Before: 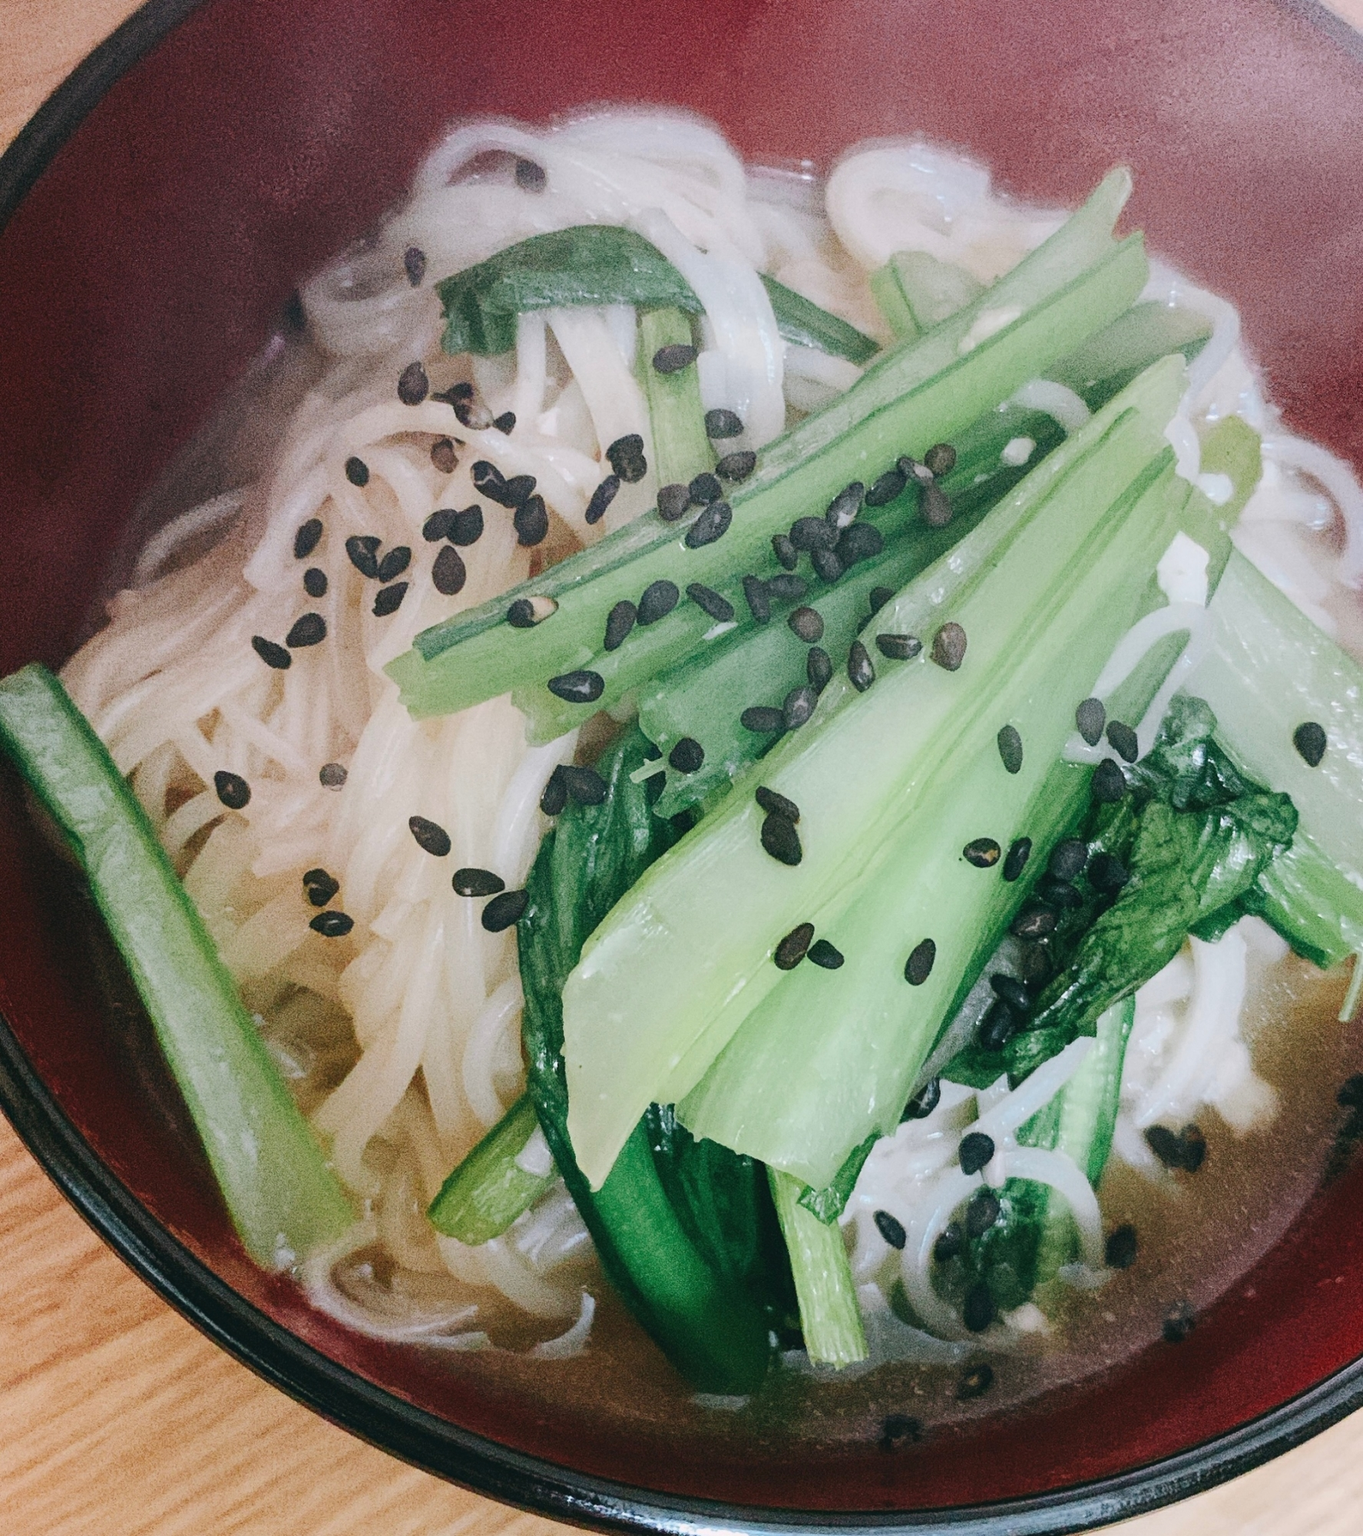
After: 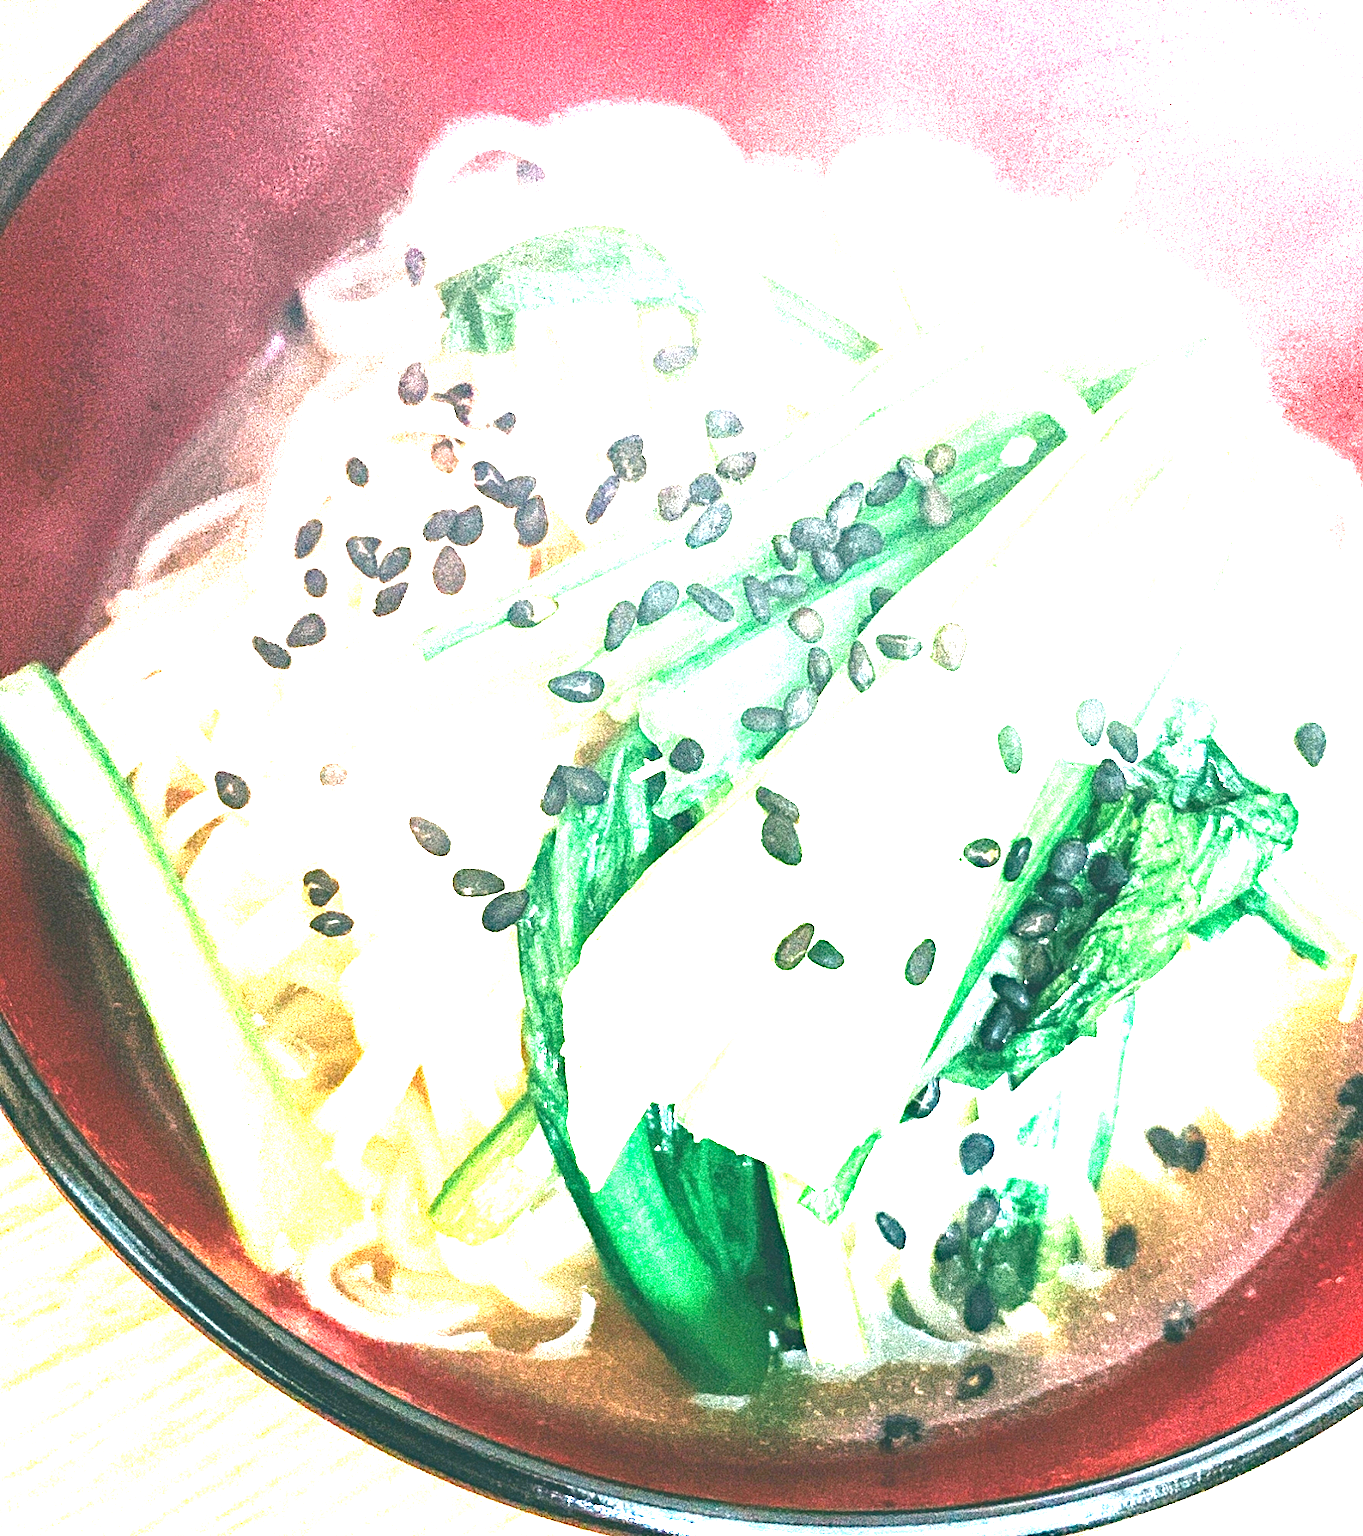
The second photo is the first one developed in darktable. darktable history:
exposure: exposure 3 EV, compensate highlight preservation false
haze removal: compatibility mode true, adaptive false
